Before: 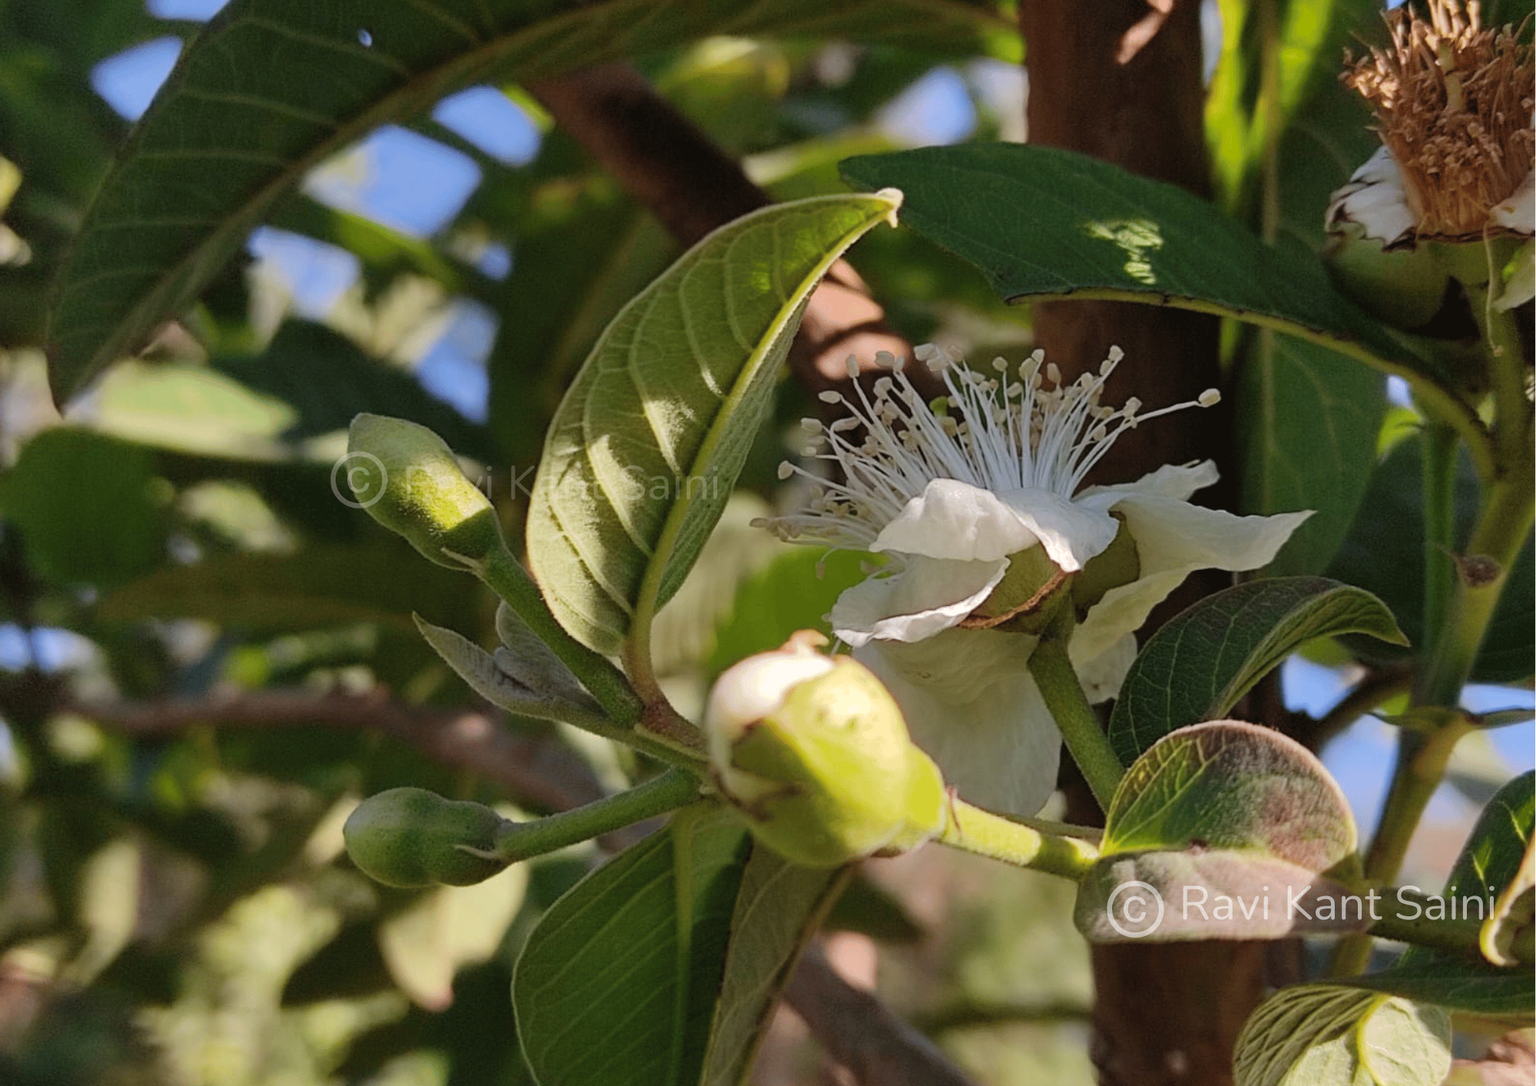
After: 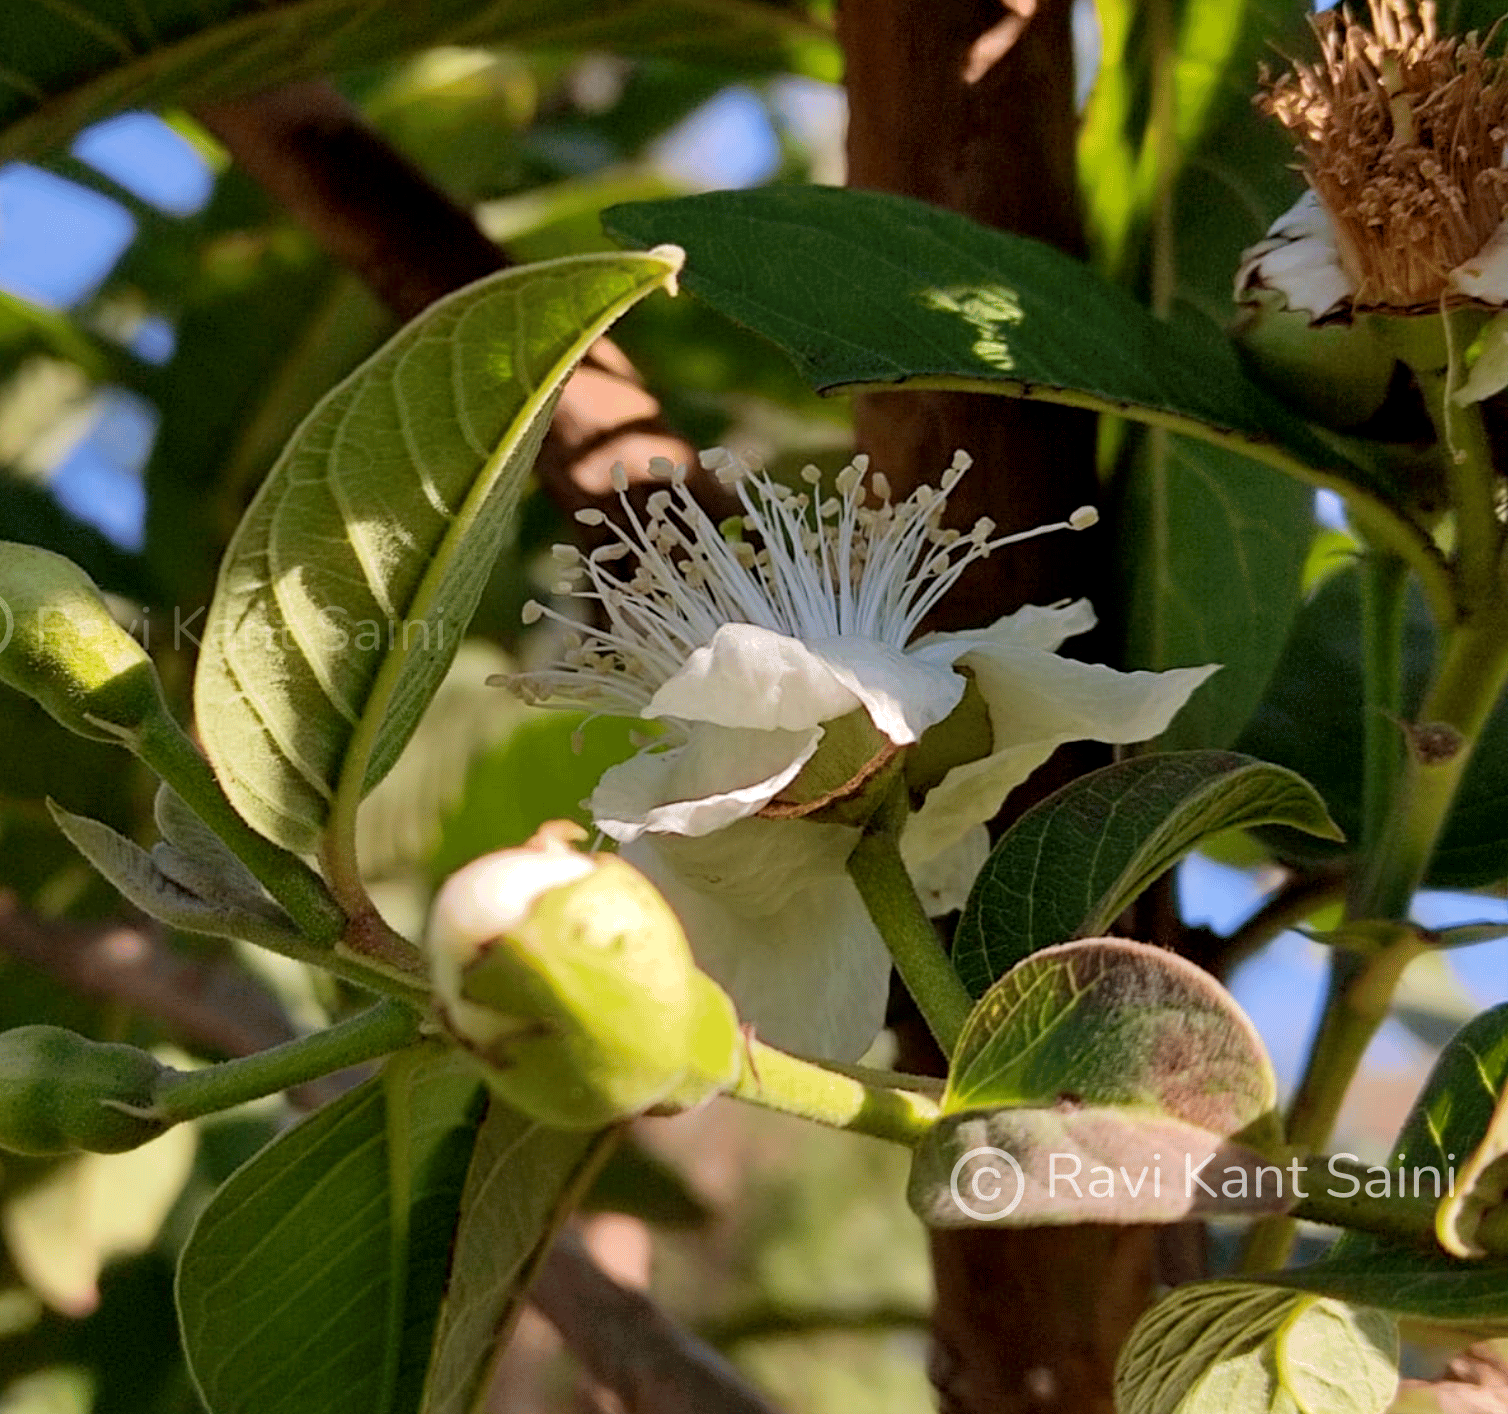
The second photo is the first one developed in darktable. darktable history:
crop and rotate: left 24.6%
velvia: on, module defaults
exposure: black level correction 0.007, exposure 0.159 EV, compensate highlight preservation false
